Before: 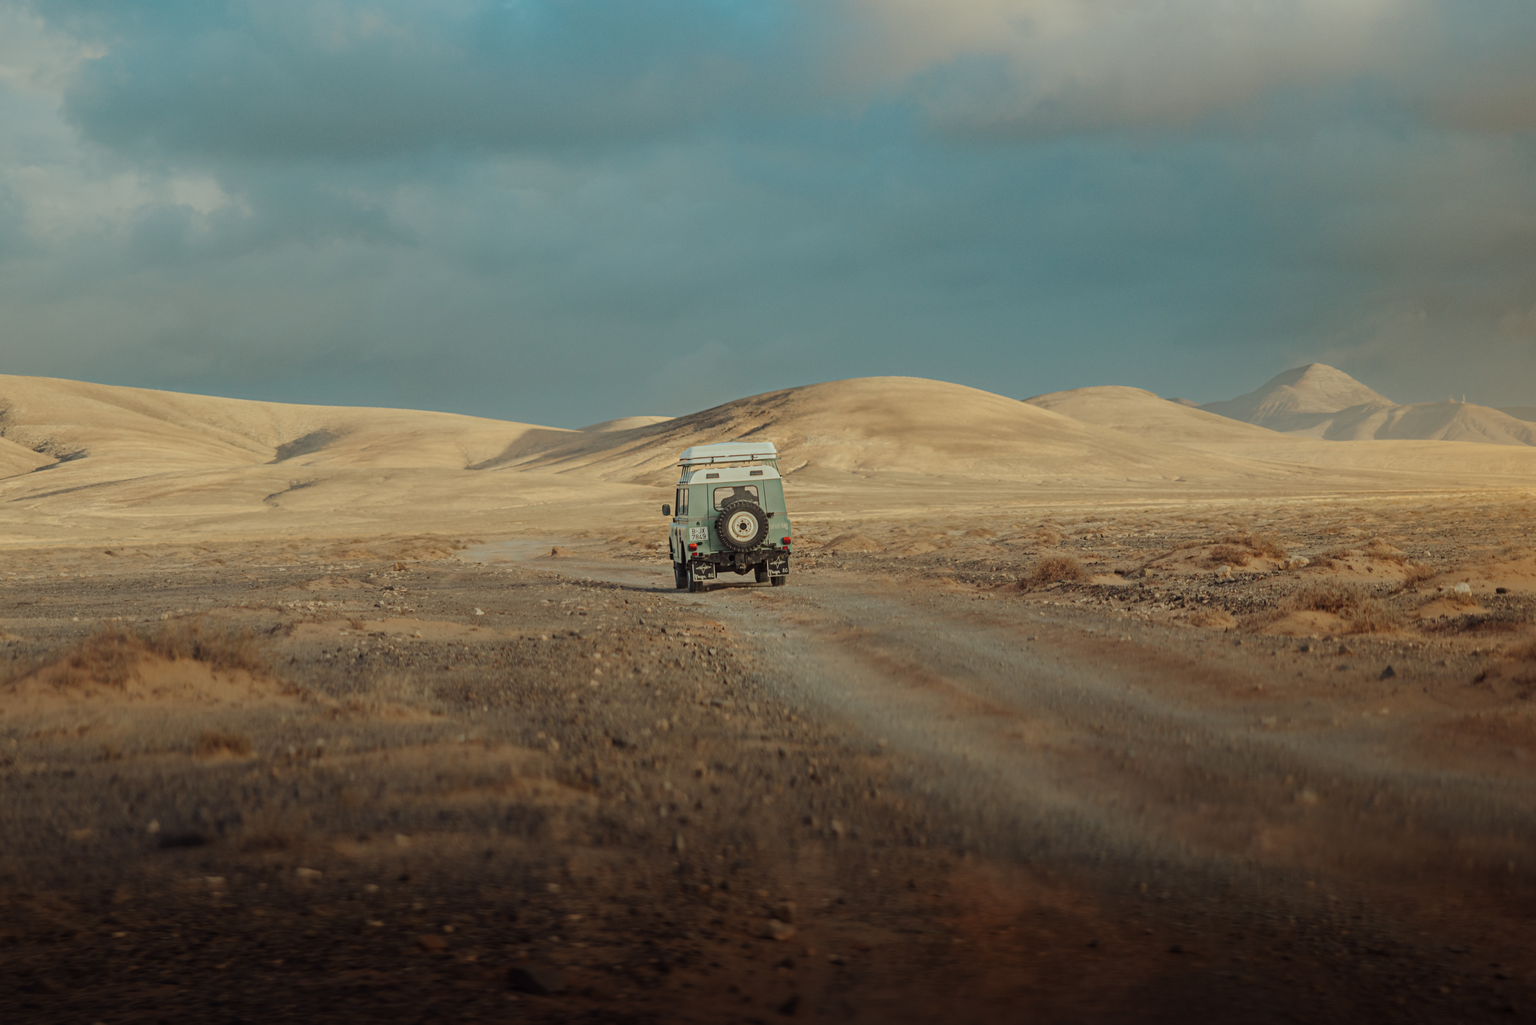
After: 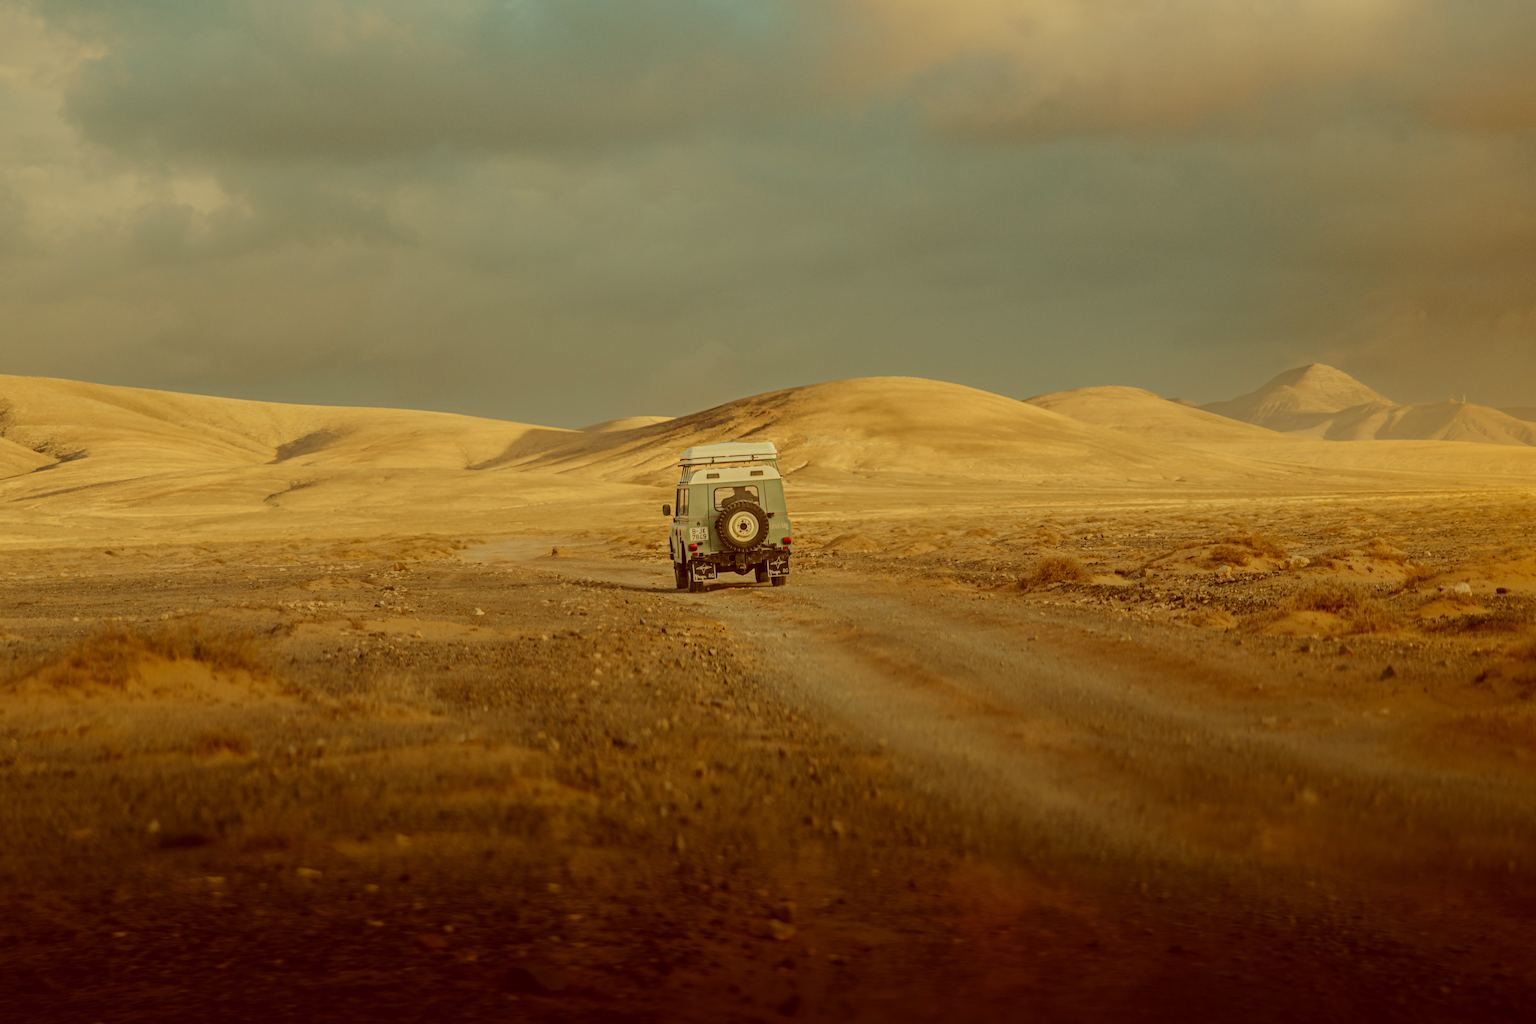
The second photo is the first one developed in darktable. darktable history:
color correction: highlights a* 1.09, highlights b* 24.78, shadows a* 16.04, shadows b* 24.91
